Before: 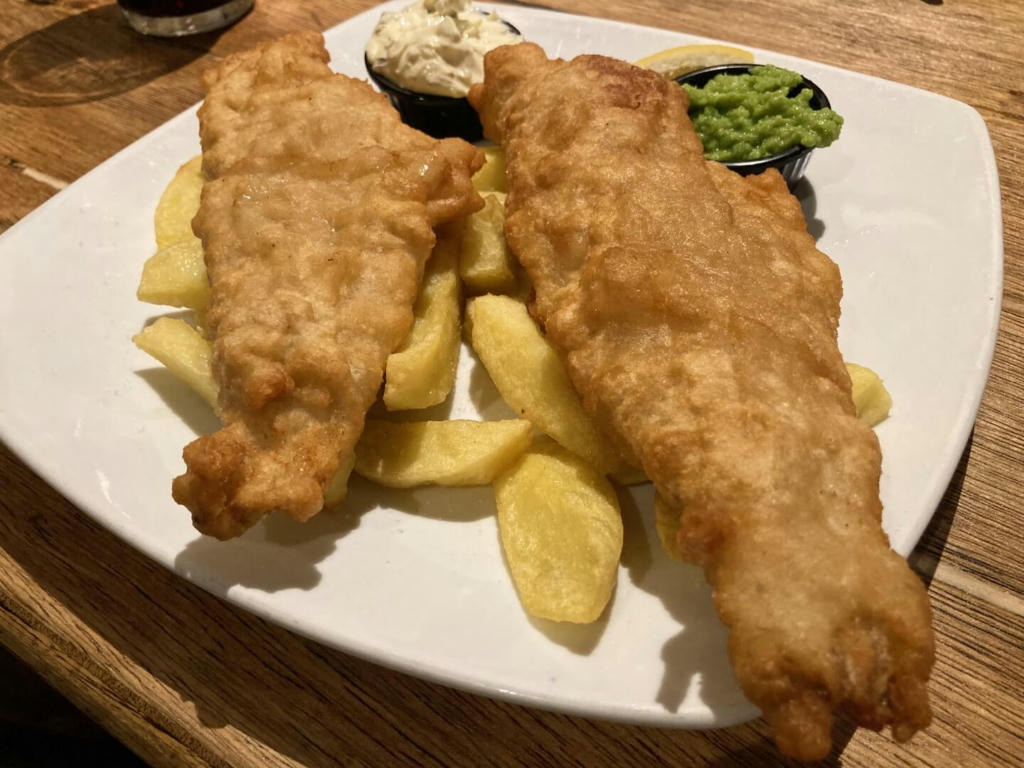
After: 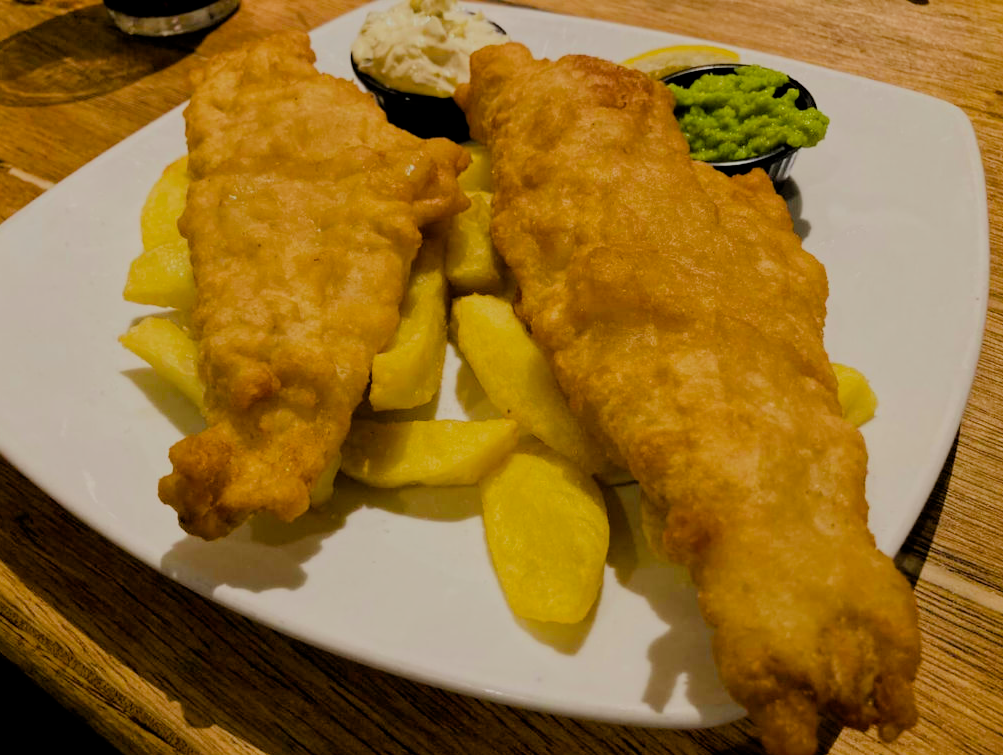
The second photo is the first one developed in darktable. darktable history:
filmic rgb: middle gray luminance 17.79%, black relative exposure -7.55 EV, white relative exposure 8.46 EV, target black luminance 0%, hardness 2.23, latitude 17.67%, contrast 0.883, highlights saturation mix 5.98%, shadows ↔ highlights balance 10.54%
crop and rotate: left 1.451%, right 0.595%, bottom 1.673%
color balance rgb: linear chroma grading › global chroma 23.111%, perceptual saturation grading › global saturation 13.406%, global vibrance 20%
